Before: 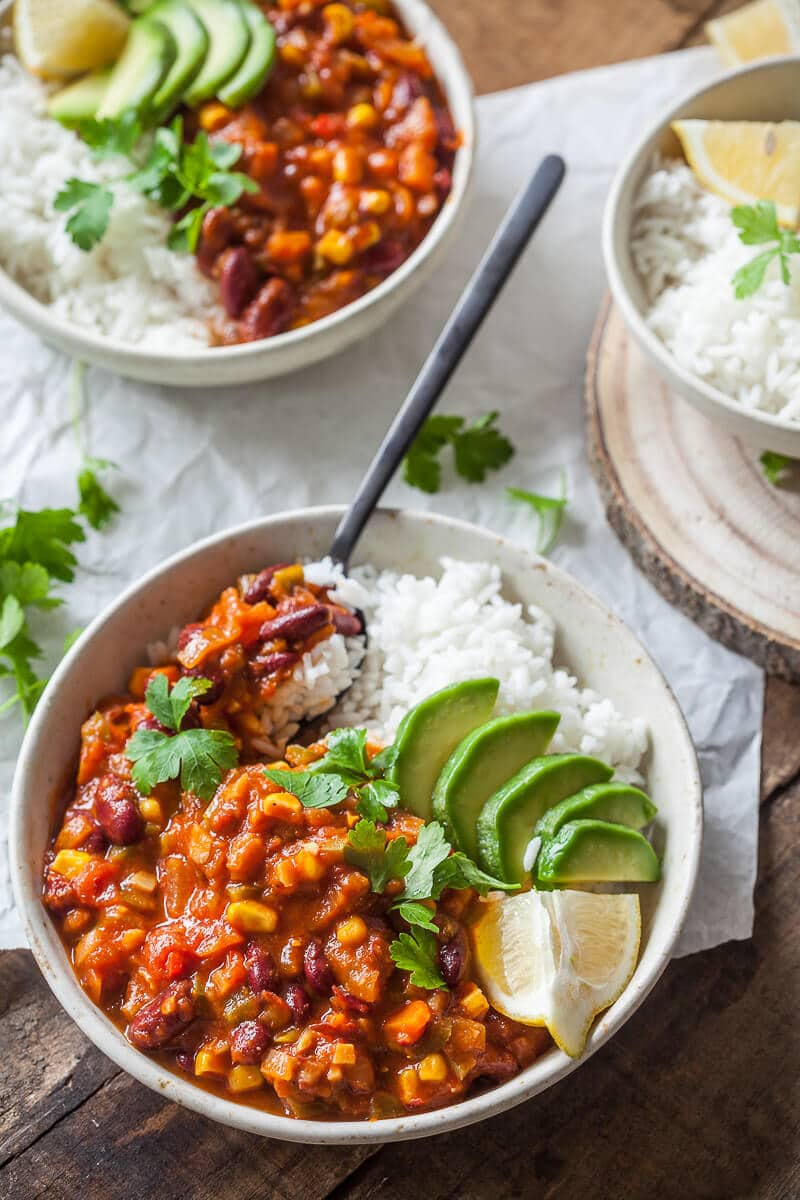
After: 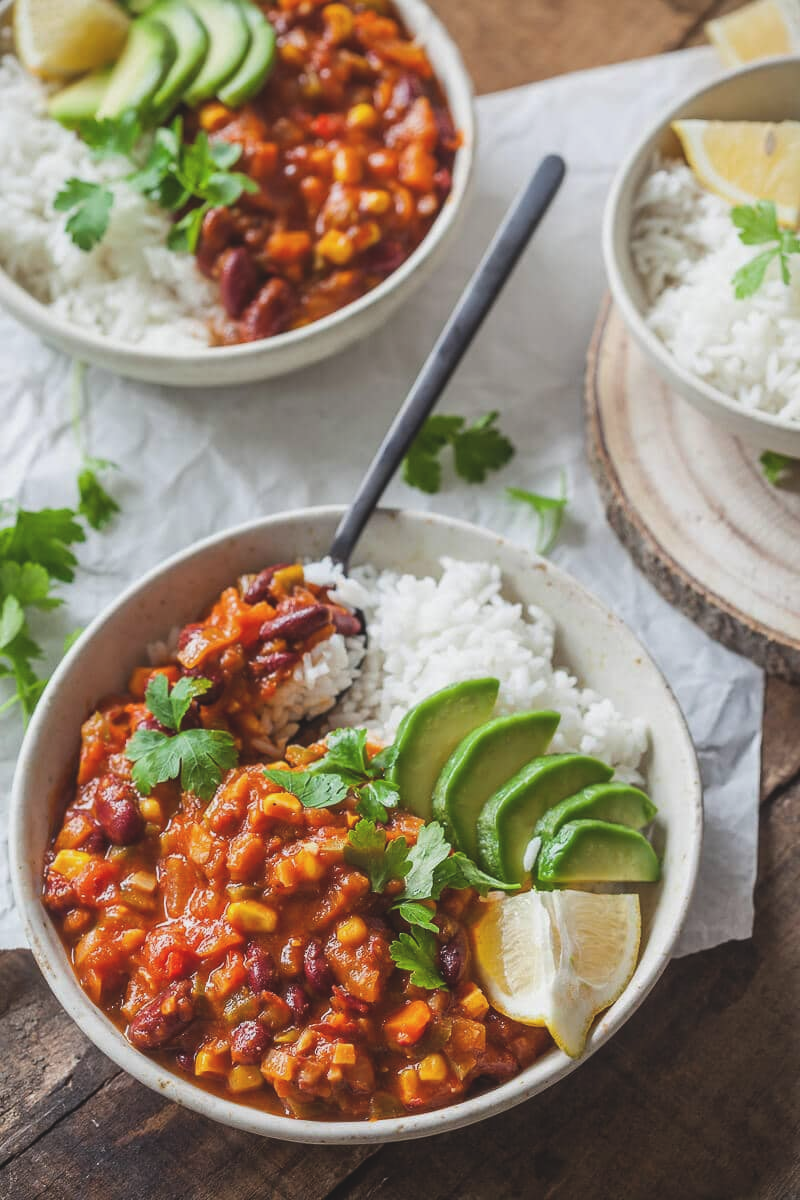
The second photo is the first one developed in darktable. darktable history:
exposure: black level correction -0.012, exposure -0.193 EV, compensate highlight preservation false
